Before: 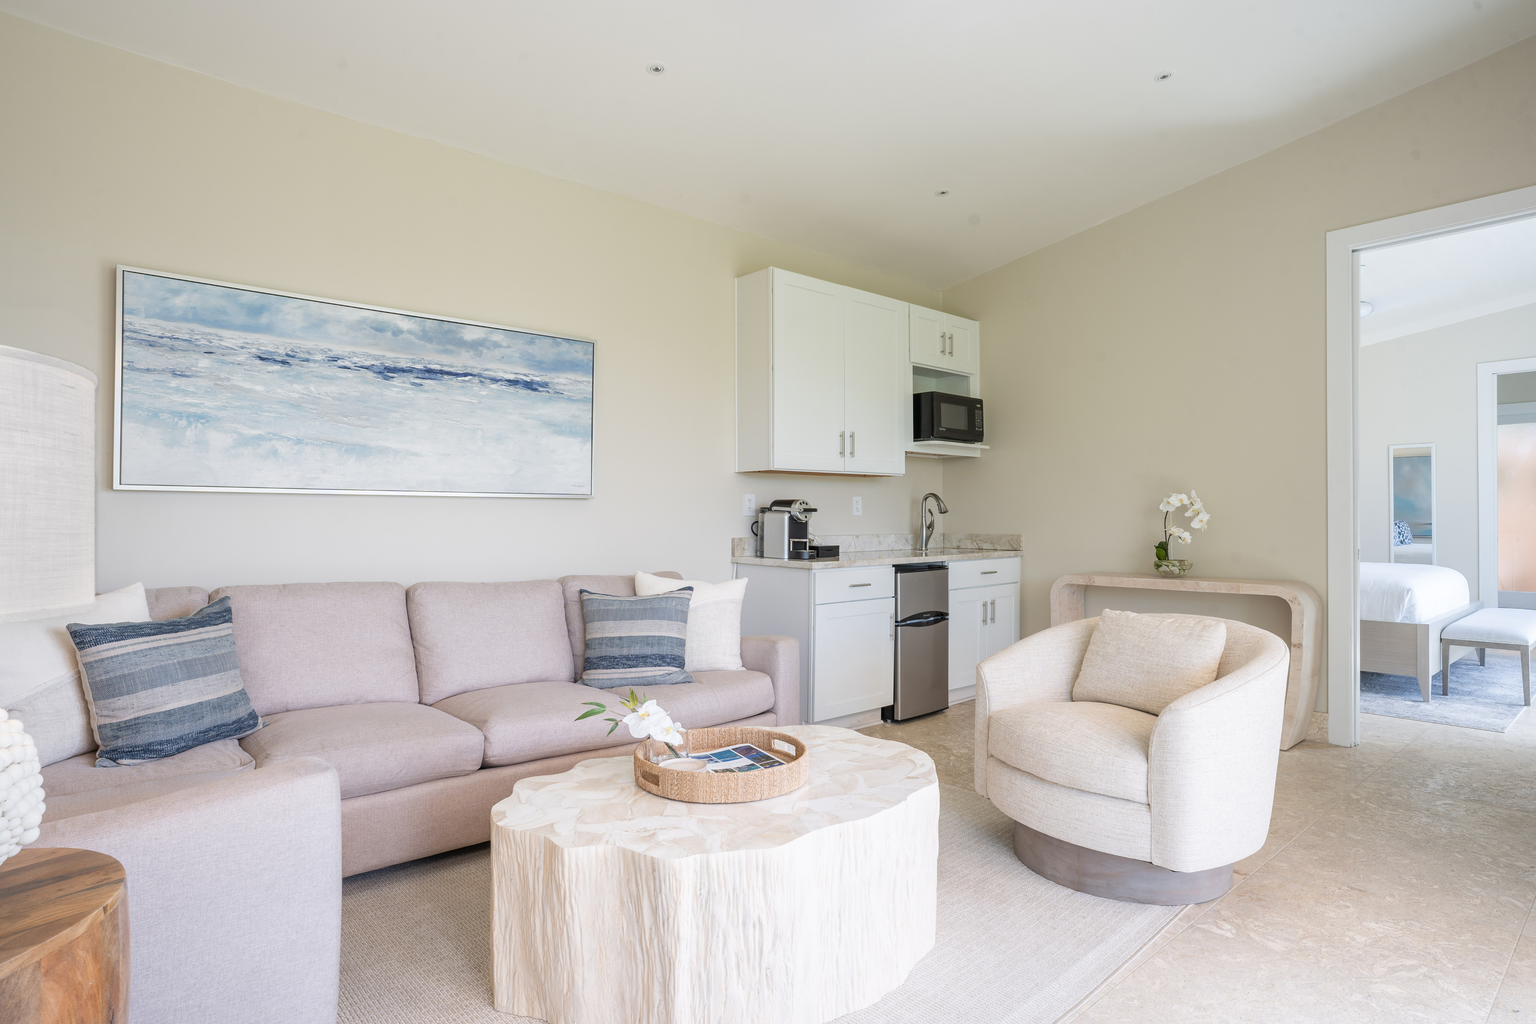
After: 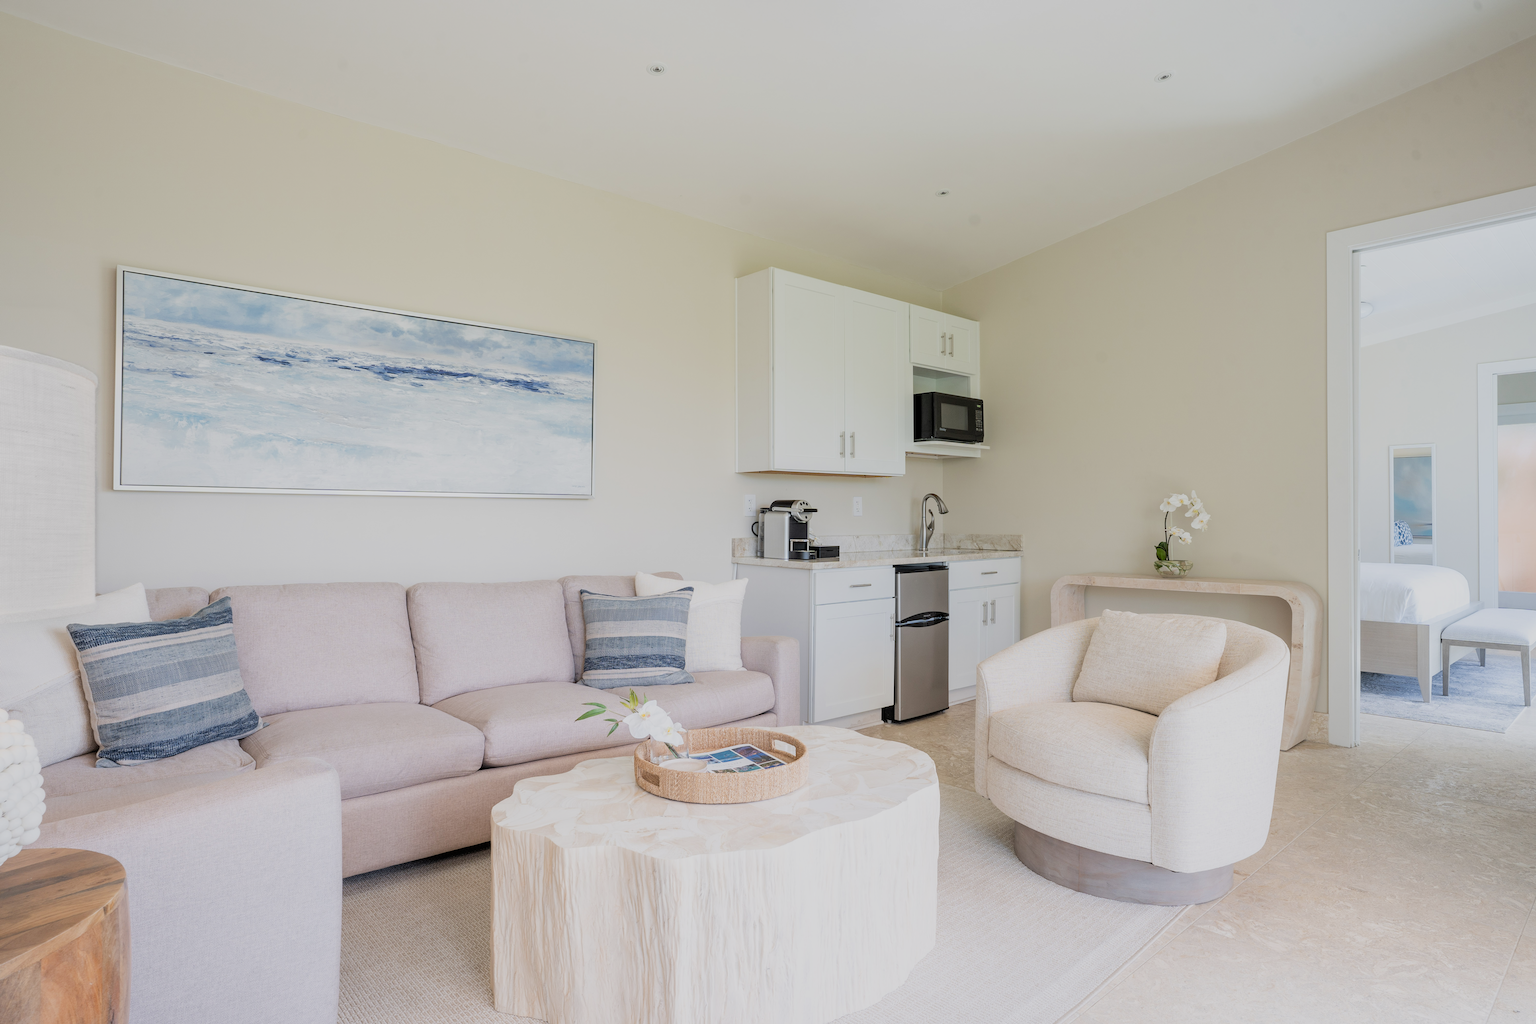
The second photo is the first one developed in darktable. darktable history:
filmic rgb: black relative exposure -7.65 EV, white relative exposure 4.56 EV, hardness 3.61
exposure: exposure 0.128 EV, compensate highlight preservation false
